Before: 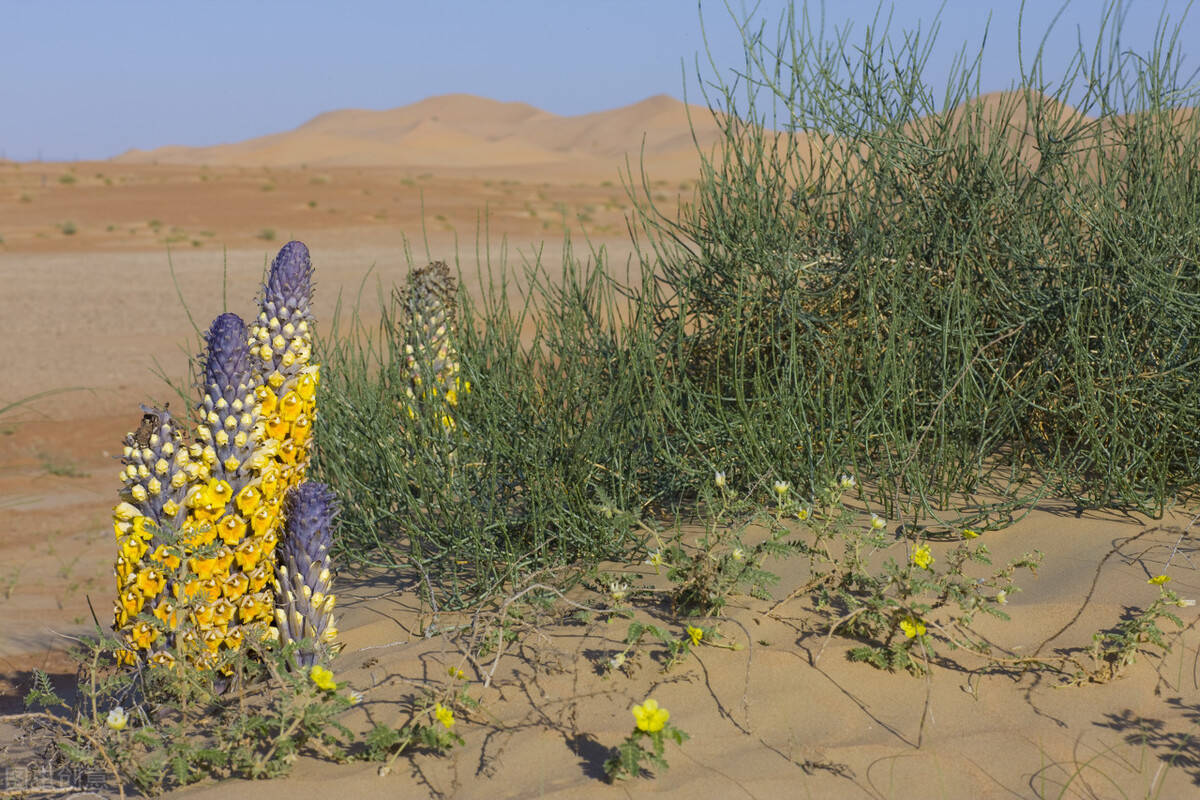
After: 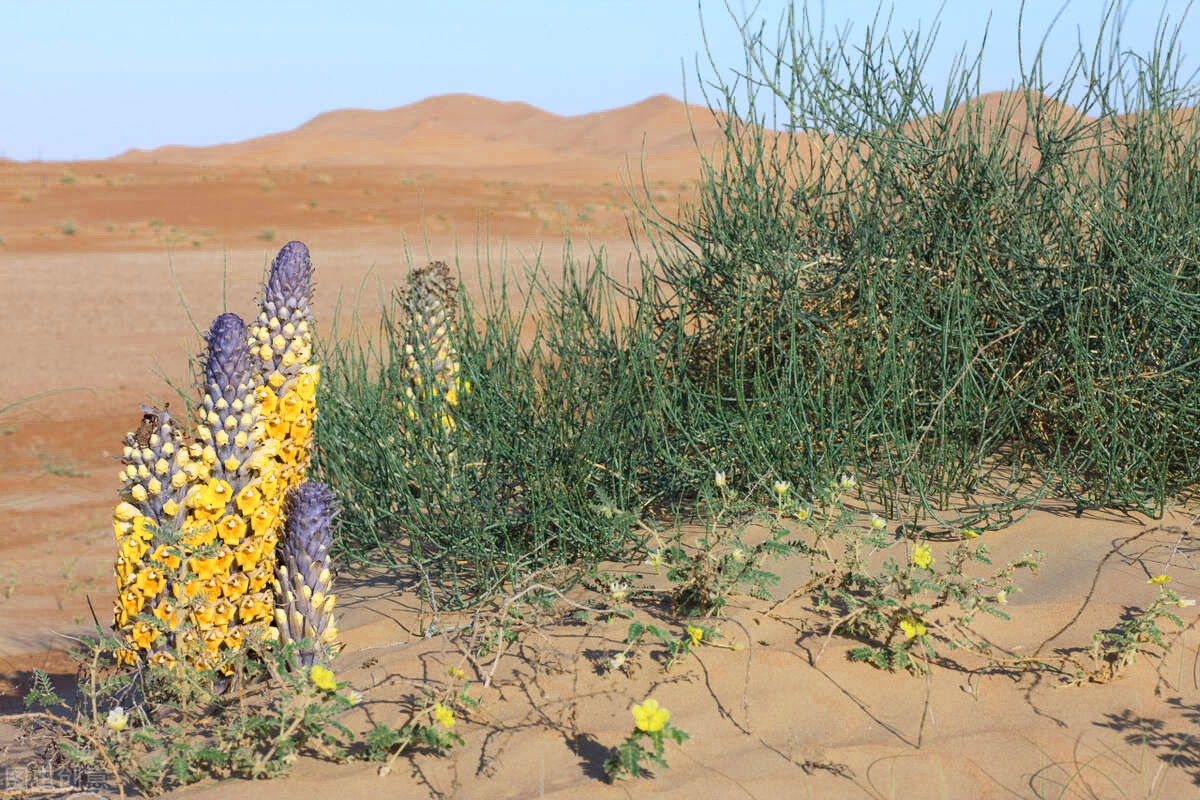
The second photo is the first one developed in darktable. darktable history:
contrast brightness saturation: contrast 0.197, brightness 0.169, saturation 0.217
color zones: curves: ch0 [(0, 0.5) (0.125, 0.4) (0.25, 0.5) (0.375, 0.4) (0.5, 0.4) (0.625, 0.6) (0.75, 0.6) (0.875, 0.5)]; ch1 [(0, 0.35) (0.125, 0.45) (0.25, 0.35) (0.375, 0.35) (0.5, 0.35) (0.625, 0.35) (0.75, 0.45) (0.875, 0.35)]; ch2 [(0, 0.6) (0.125, 0.5) (0.25, 0.5) (0.375, 0.6) (0.5, 0.6) (0.625, 0.5) (0.75, 0.5) (0.875, 0.5)]
